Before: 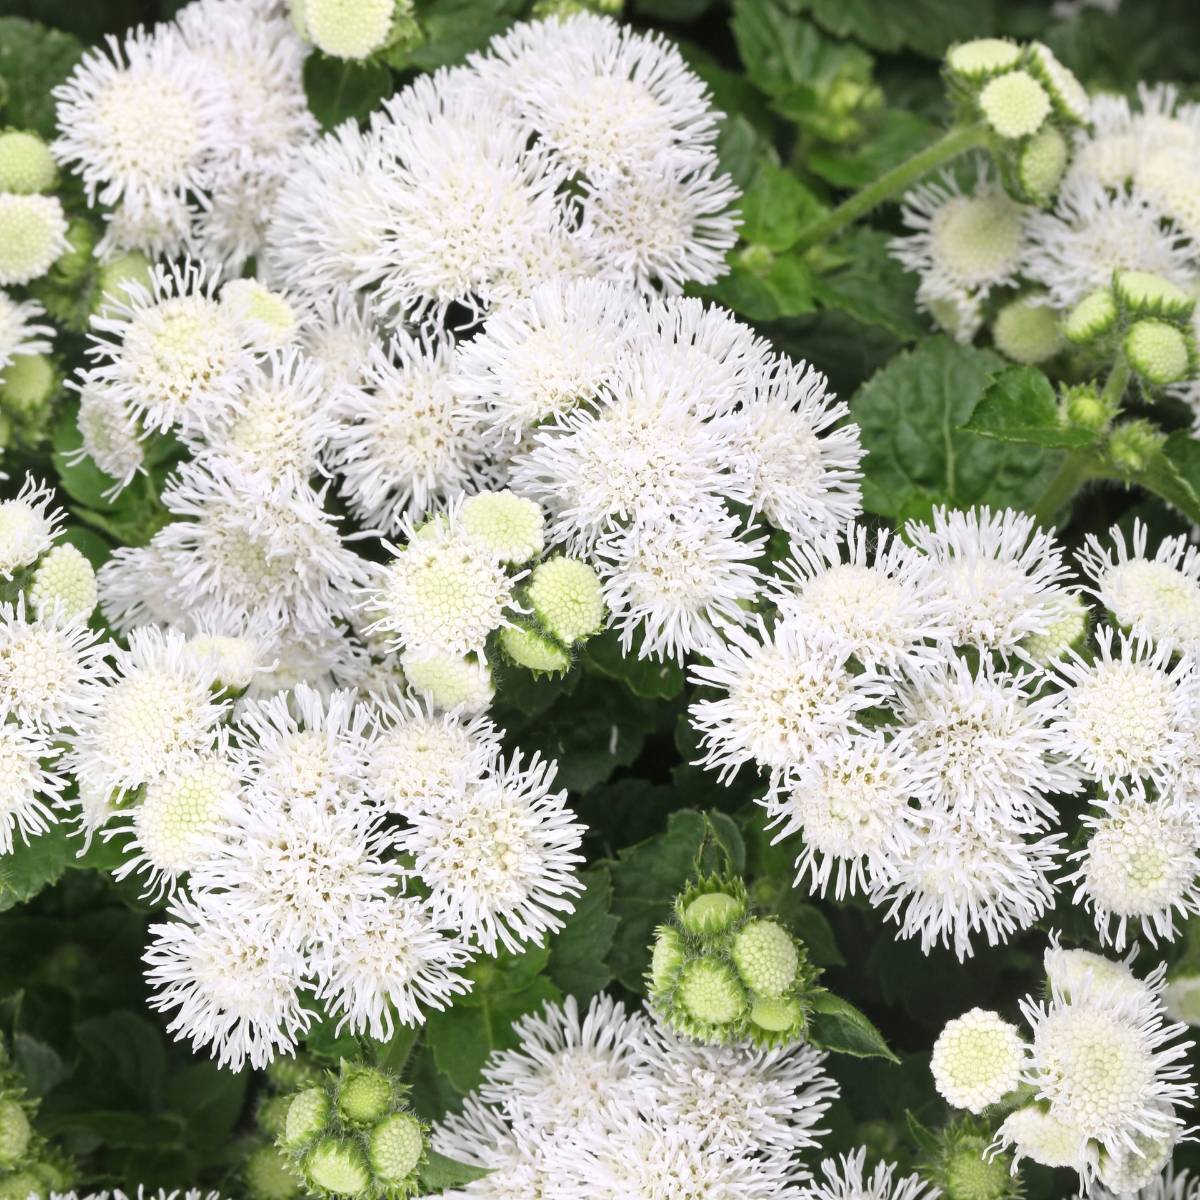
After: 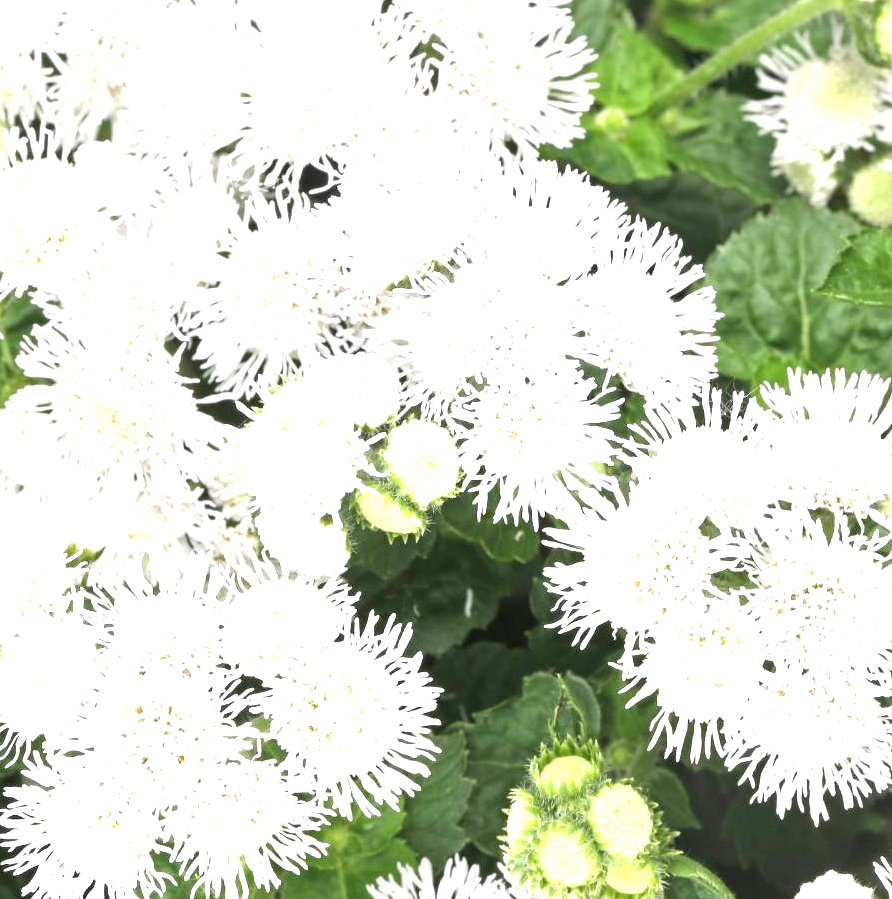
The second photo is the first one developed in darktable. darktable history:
crop and rotate: left 12.116%, top 11.427%, right 13.5%, bottom 13.646%
exposure: black level correction 0, exposure 1.287 EV, compensate highlight preservation false
